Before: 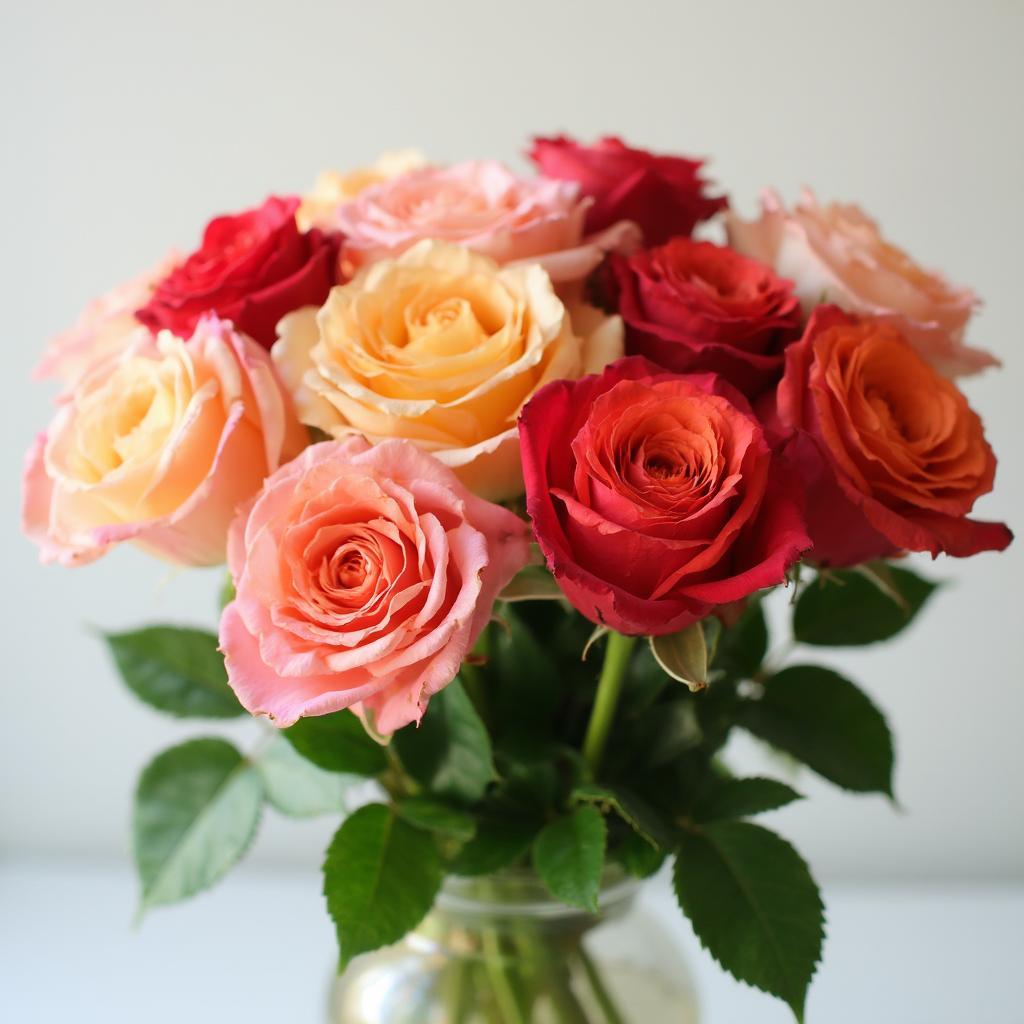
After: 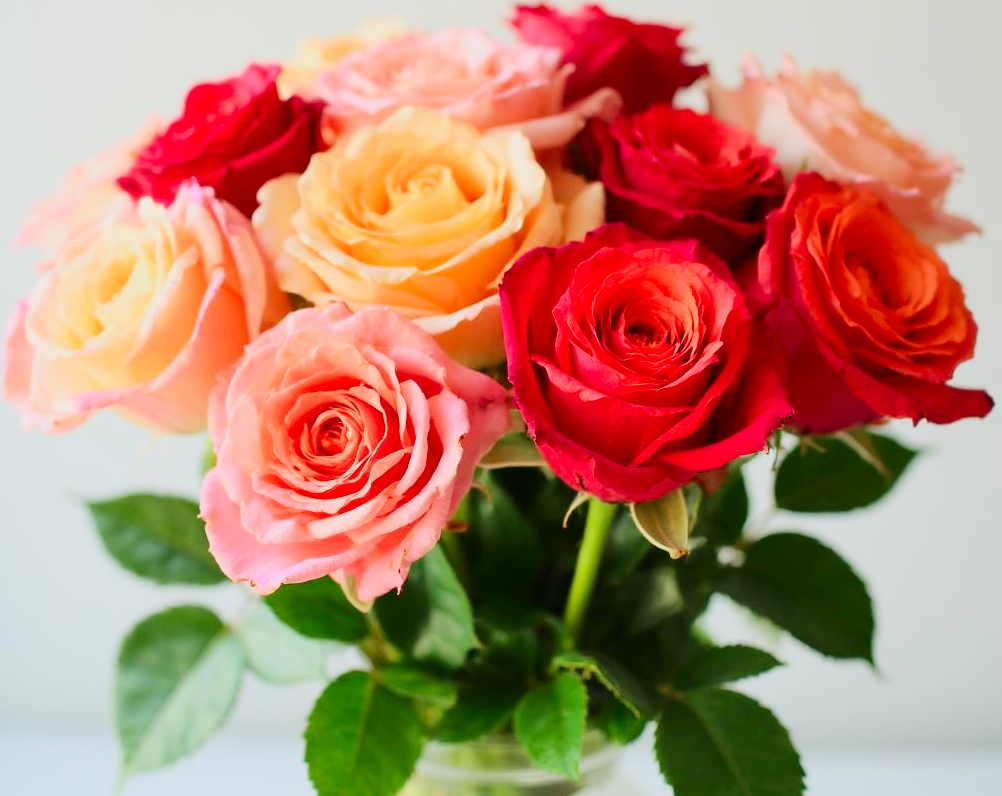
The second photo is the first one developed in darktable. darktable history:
tone equalizer: -7 EV 0.16 EV, -6 EV 0.586 EV, -5 EV 1.19 EV, -4 EV 1.33 EV, -3 EV 1.18 EV, -2 EV 0.6 EV, -1 EV 0.157 EV, smoothing diameter 24.82%, edges refinement/feathering 10.2, preserve details guided filter
filmic rgb: black relative exposure -7.99 EV, white relative exposure 3.98 EV, hardness 4.21, contrast 0.991
crop and rotate: left 1.874%, top 12.989%, right 0.191%, bottom 9.237%
contrast brightness saturation: contrast 0.234, brightness 0.096, saturation 0.29
